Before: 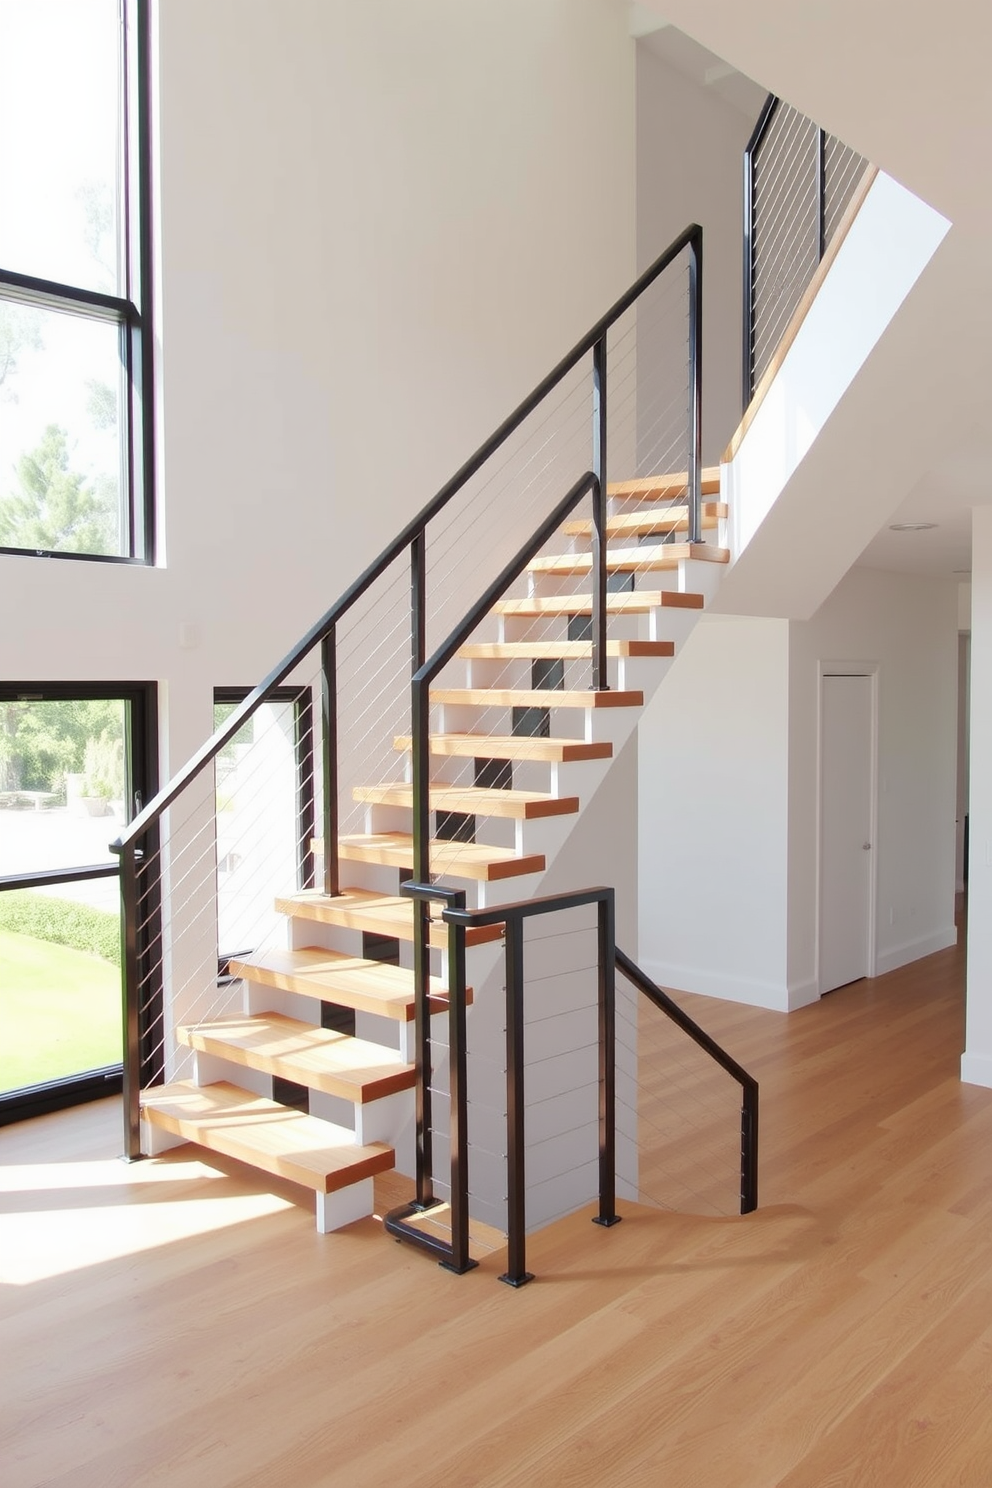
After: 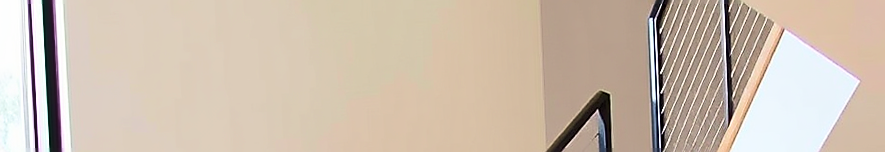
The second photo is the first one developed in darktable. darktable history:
contrast brightness saturation: contrast 0.2, brightness 0.16, saturation 0.22
rotate and perspective: rotation -2.29°, automatic cropping off
sharpen: radius 1.4, amount 1.25, threshold 0.7
crop and rotate: left 9.644%, top 9.491%, right 6.021%, bottom 80.509%
color correction: saturation 1.1
shadows and highlights: low approximation 0.01, soften with gaussian
velvia: on, module defaults
